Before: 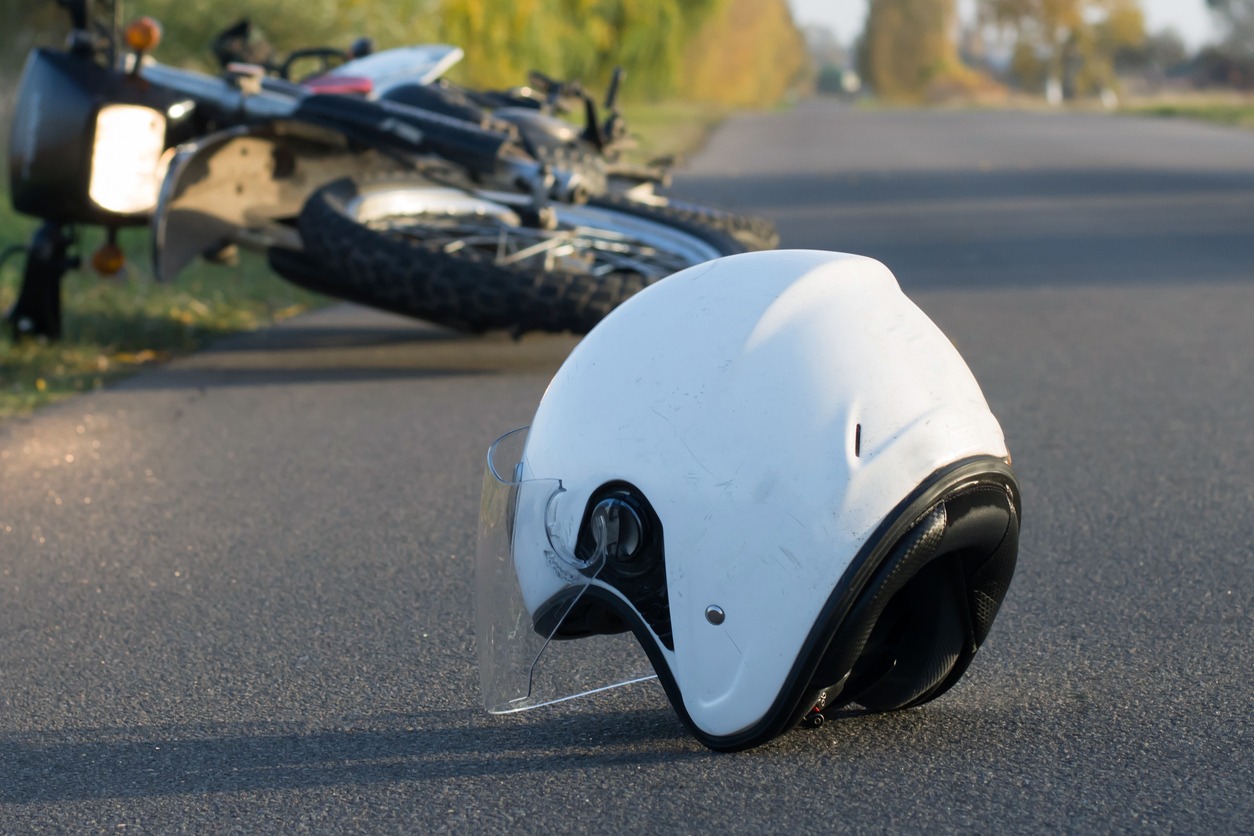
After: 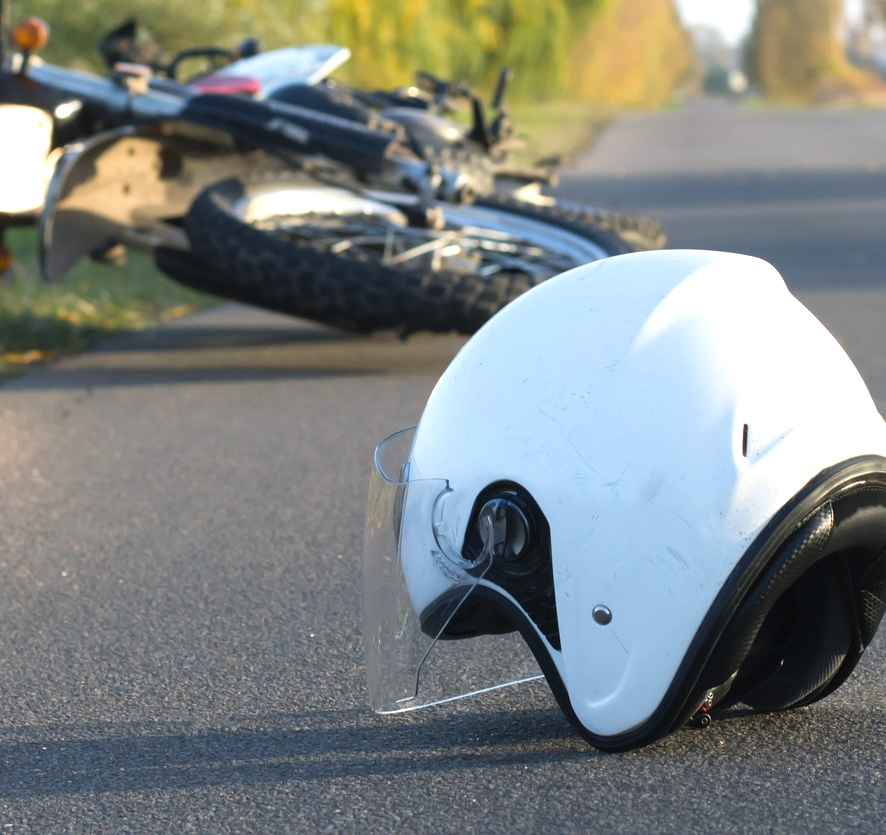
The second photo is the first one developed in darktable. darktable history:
crop and rotate: left 9.013%, right 20.266%
exposure: black level correction -0.002, exposure 0.534 EV, compensate highlight preservation false
